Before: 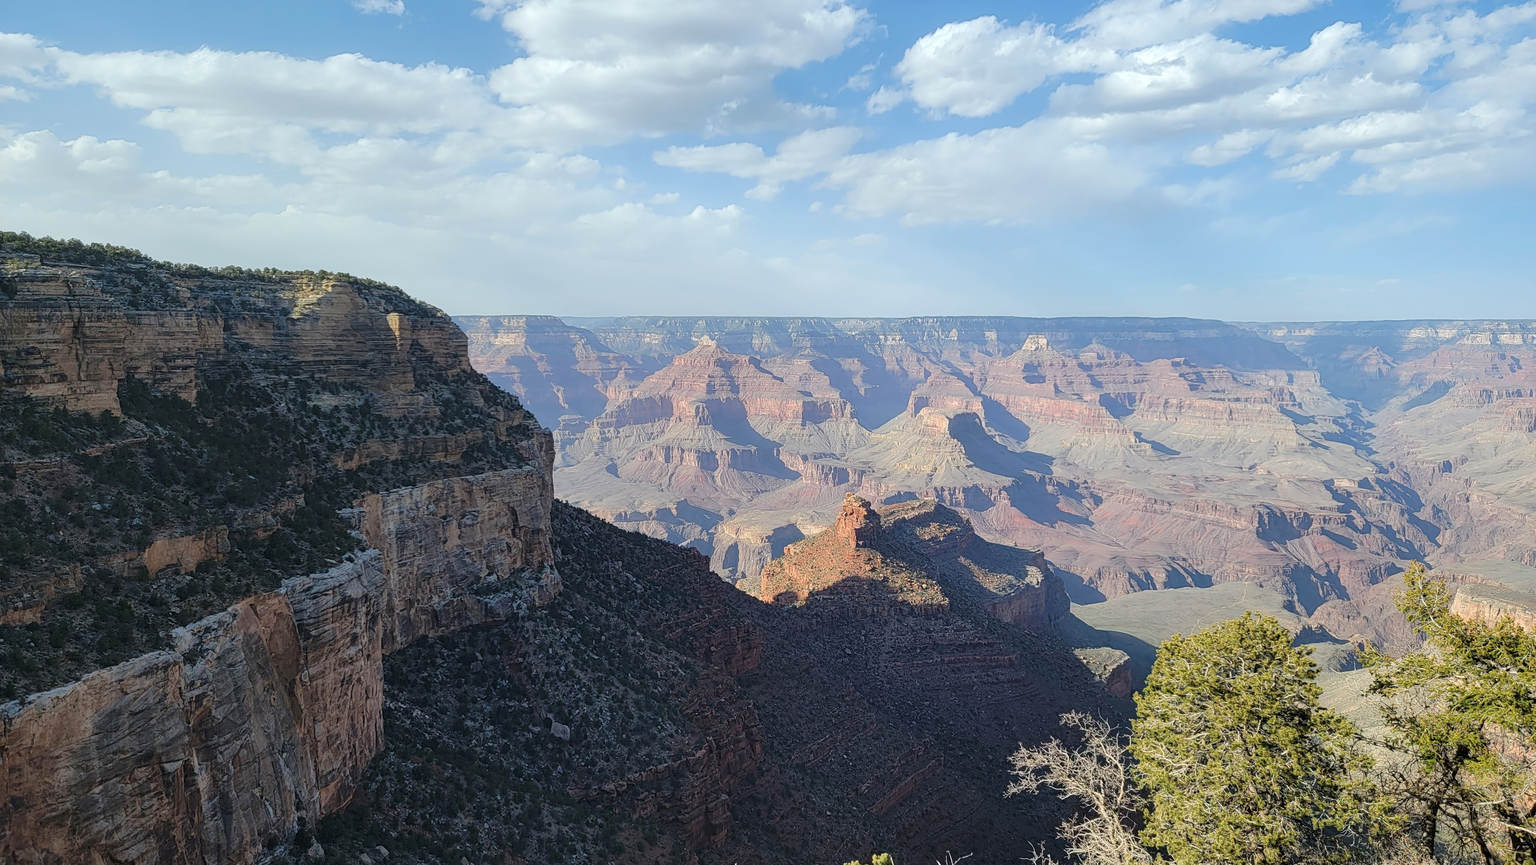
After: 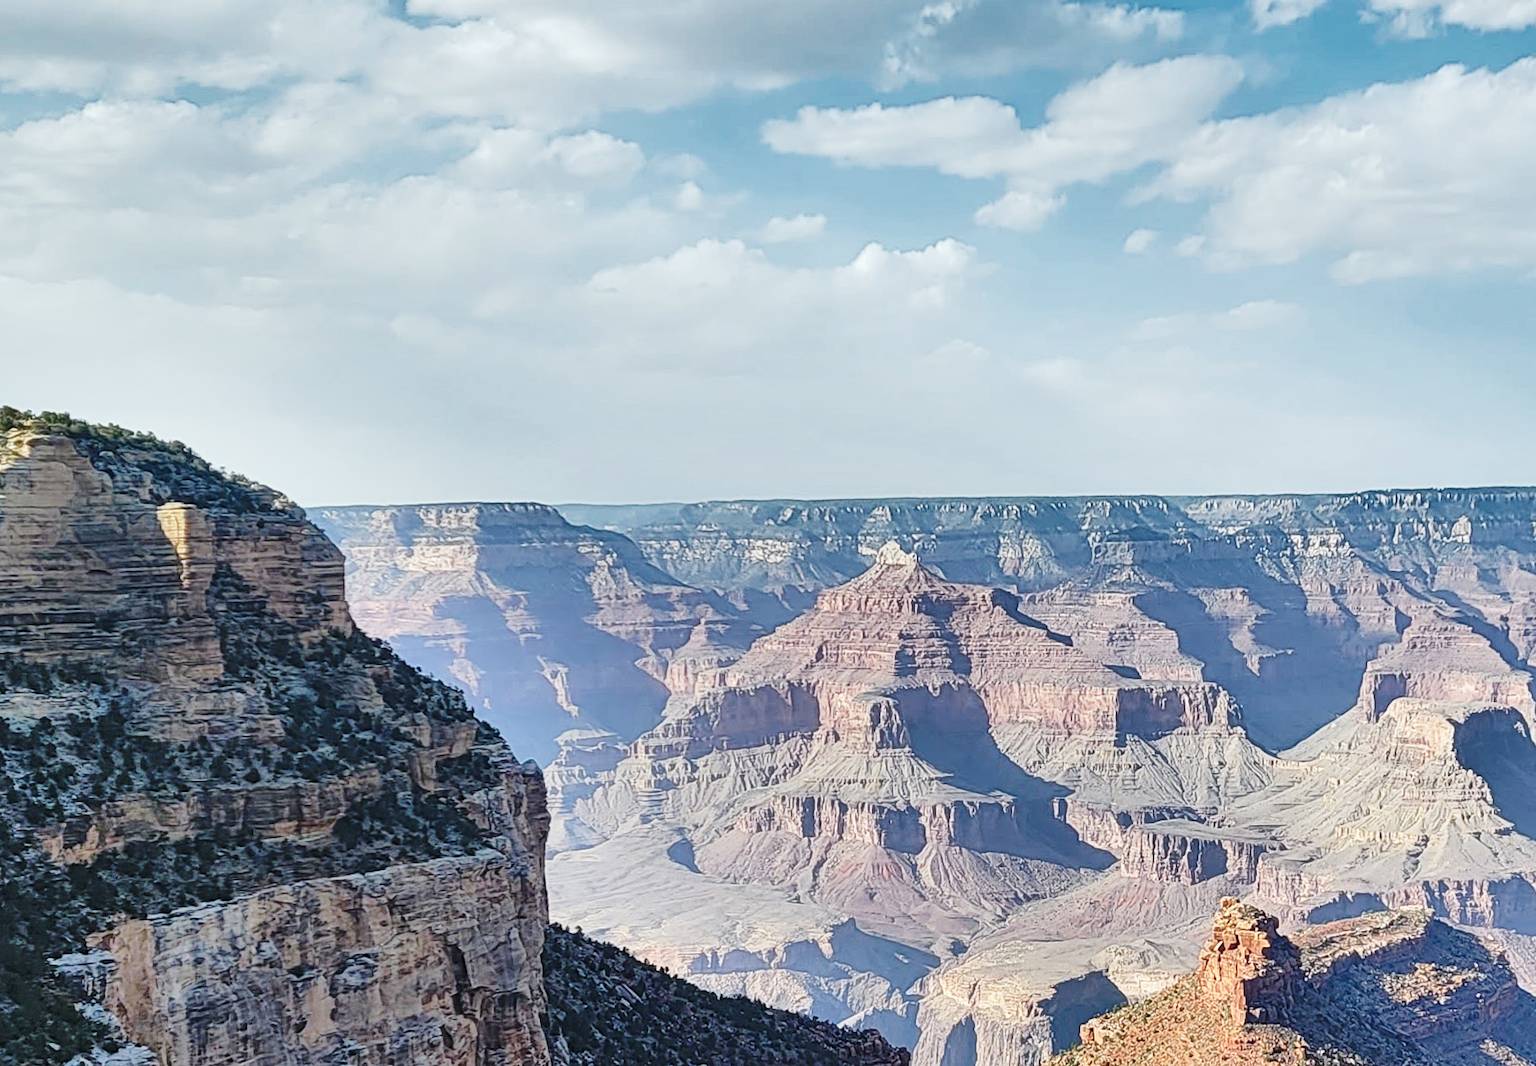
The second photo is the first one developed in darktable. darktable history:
shadows and highlights: white point adjustment 0.1, highlights -70, soften with gaussian
base curve: curves: ch0 [(0, 0) (0.028, 0.03) (0.121, 0.232) (0.46, 0.748) (0.859, 0.968) (1, 1)], preserve colors none
exposure: compensate exposure bias true, compensate highlight preservation false
crop: left 20.248%, top 10.86%, right 35.675%, bottom 34.321%
rotate and perspective: rotation -1°, crop left 0.011, crop right 0.989, crop top 0.025, crop bottom 0.975
